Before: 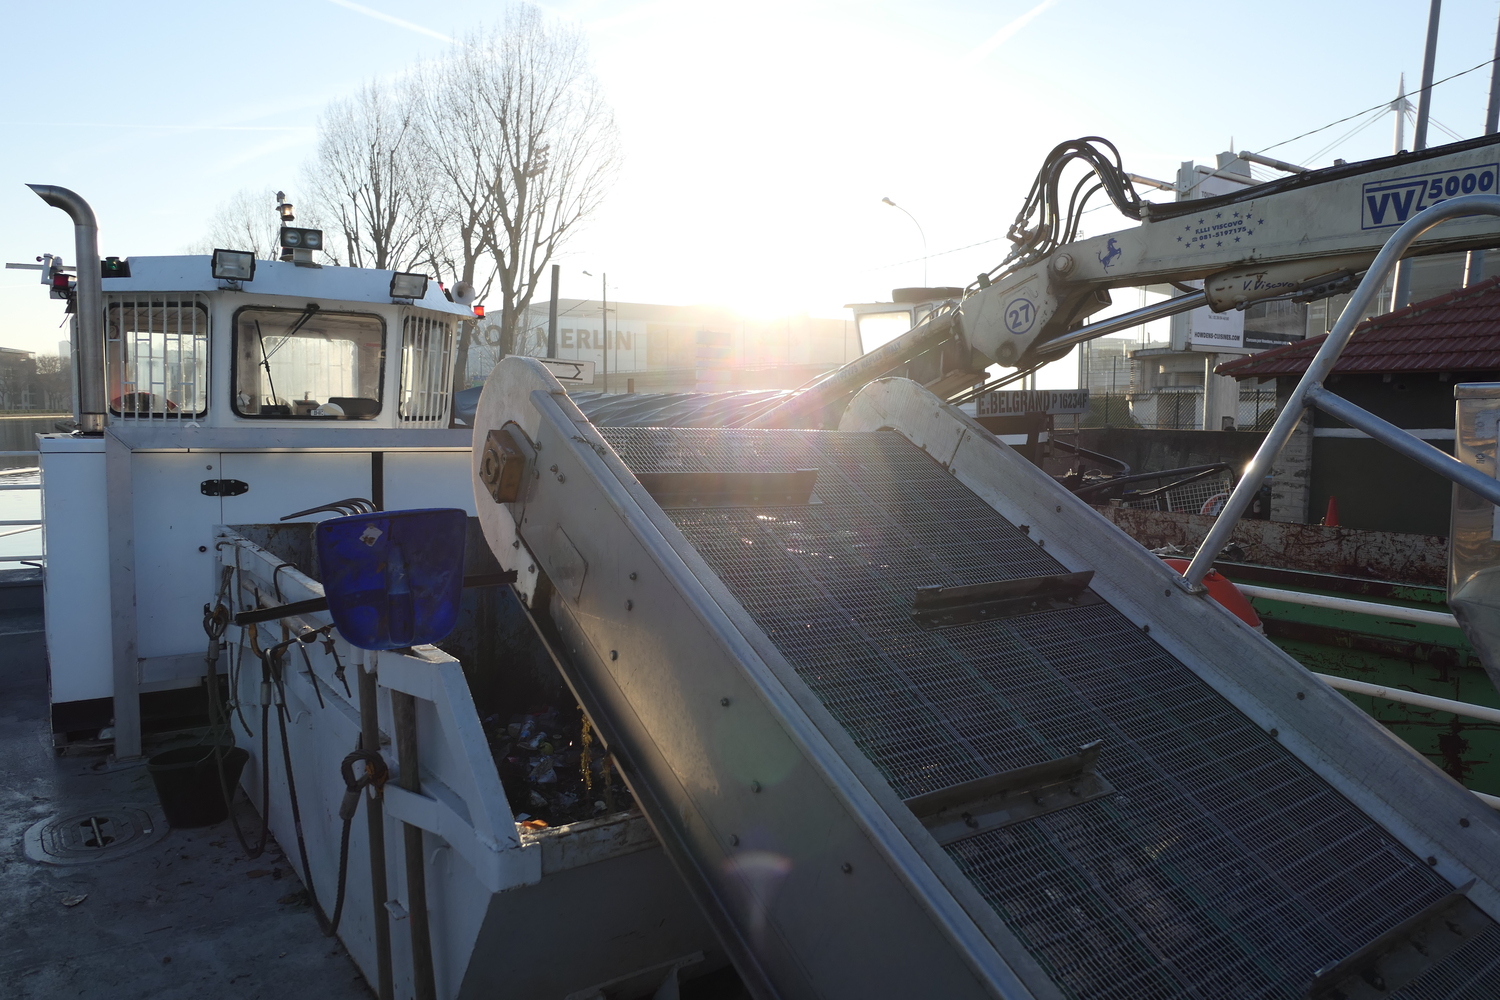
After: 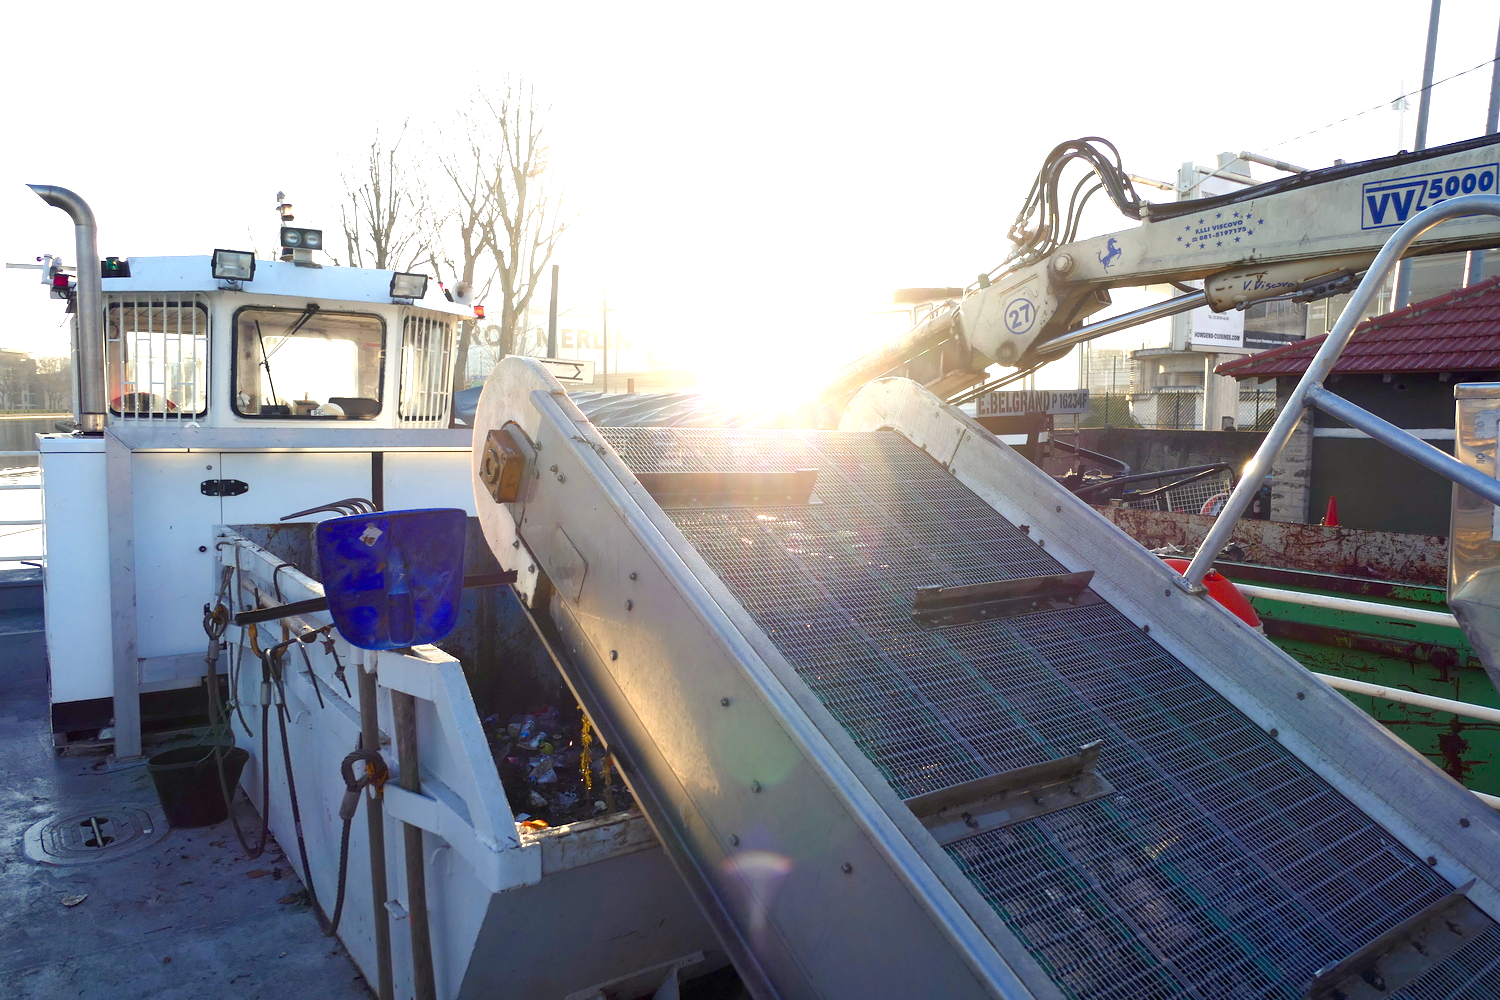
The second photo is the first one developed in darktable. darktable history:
color balance rgb: shadows lift › chroma 3%, shadows lift › hue 280.8°, power › hue 330°, highlights gain › chroma 3%, highlights gain › hue 75.6°, global offset › luminance -1%, perceptual saturation grading › global saturation 20%, perceptual saturation grading › highlights -25%, perceptual saturation grading › shadows 50%, global vibrance 20%
exposure: black level correction 0, exposure 1.45 EV, compensate exposure bias true, compensate highlight preservation false
